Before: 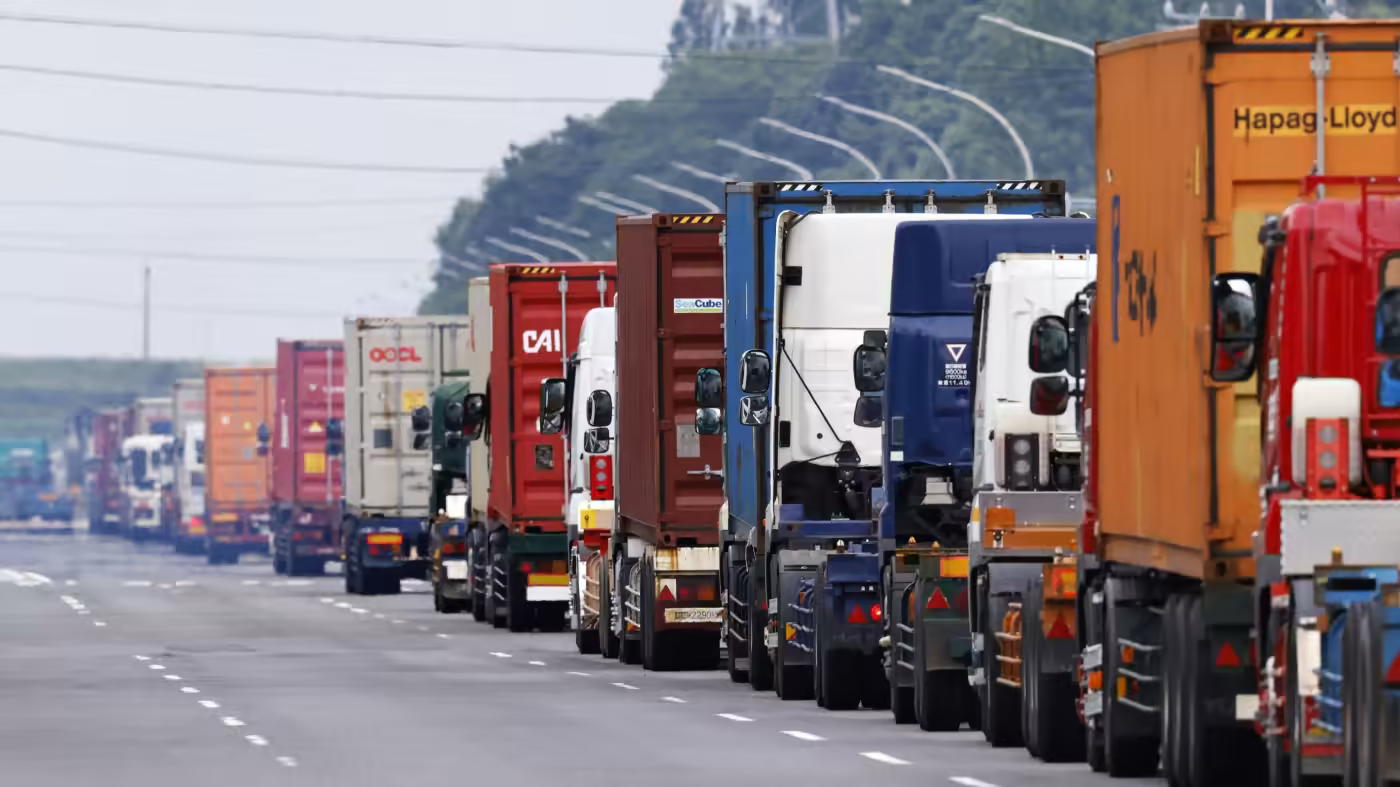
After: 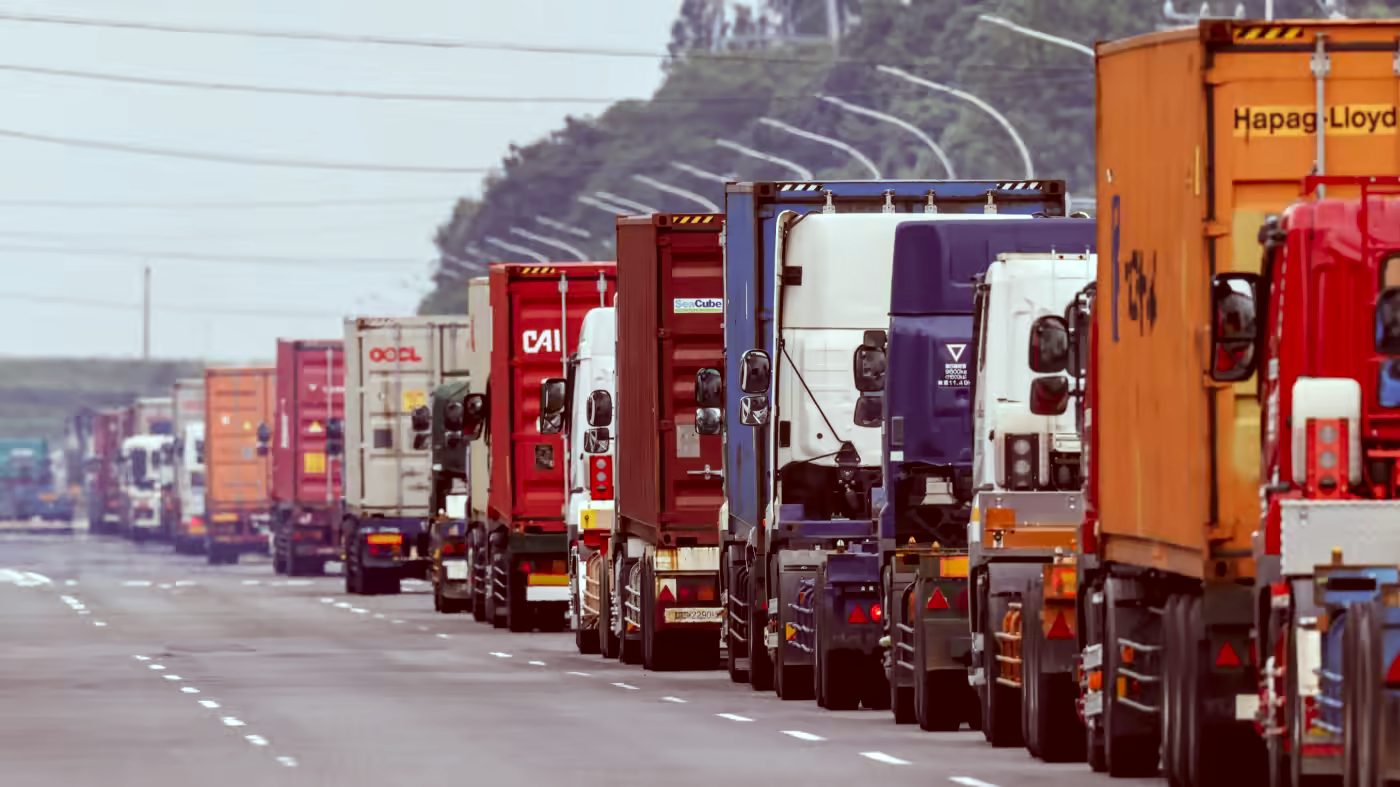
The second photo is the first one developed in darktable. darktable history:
color correction: highlights a* -7.23, highlights b* -0.161, shadows a* 20.08, shadows b* 11.73
local contrast: on, module defaults
